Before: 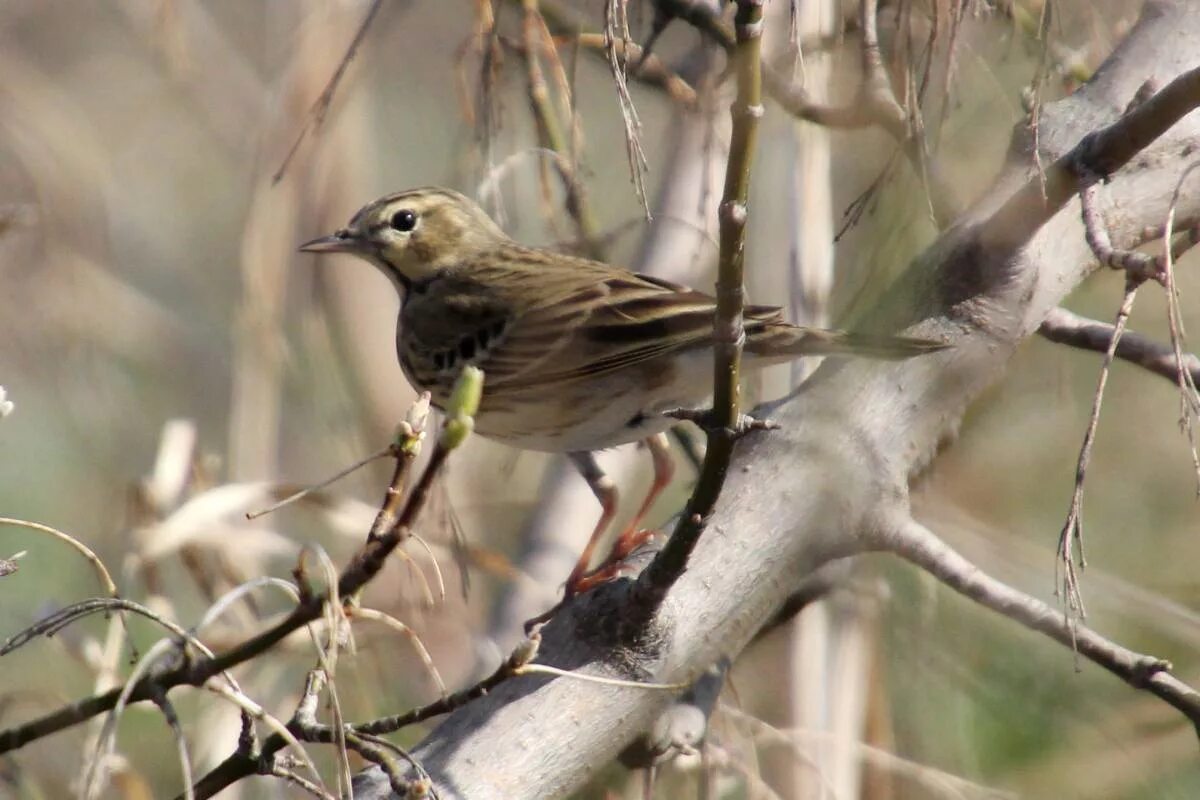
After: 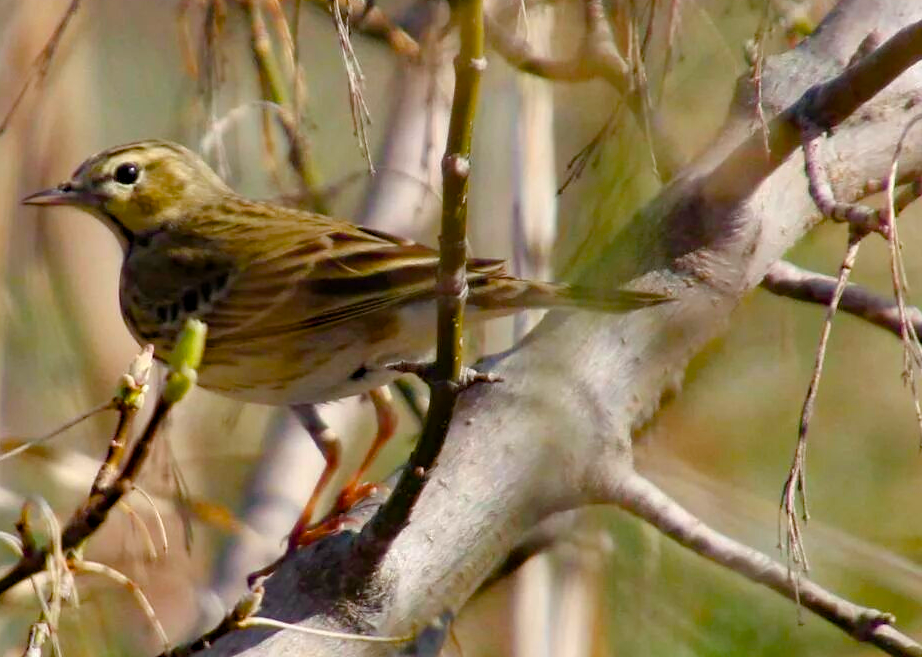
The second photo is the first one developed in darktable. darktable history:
crop: left 23.142%, top 5.925%, bottom 11.851%
haze removal: on, module defaults
color balance rgb: linear chroma grading › global chroma 14.502%, perceptual saturation grading › global saturation 20%, perceptual saturation grading › highlights -25.758%, perceptual saturation grading › shadows 49.823%, global vibrance 32.248%
